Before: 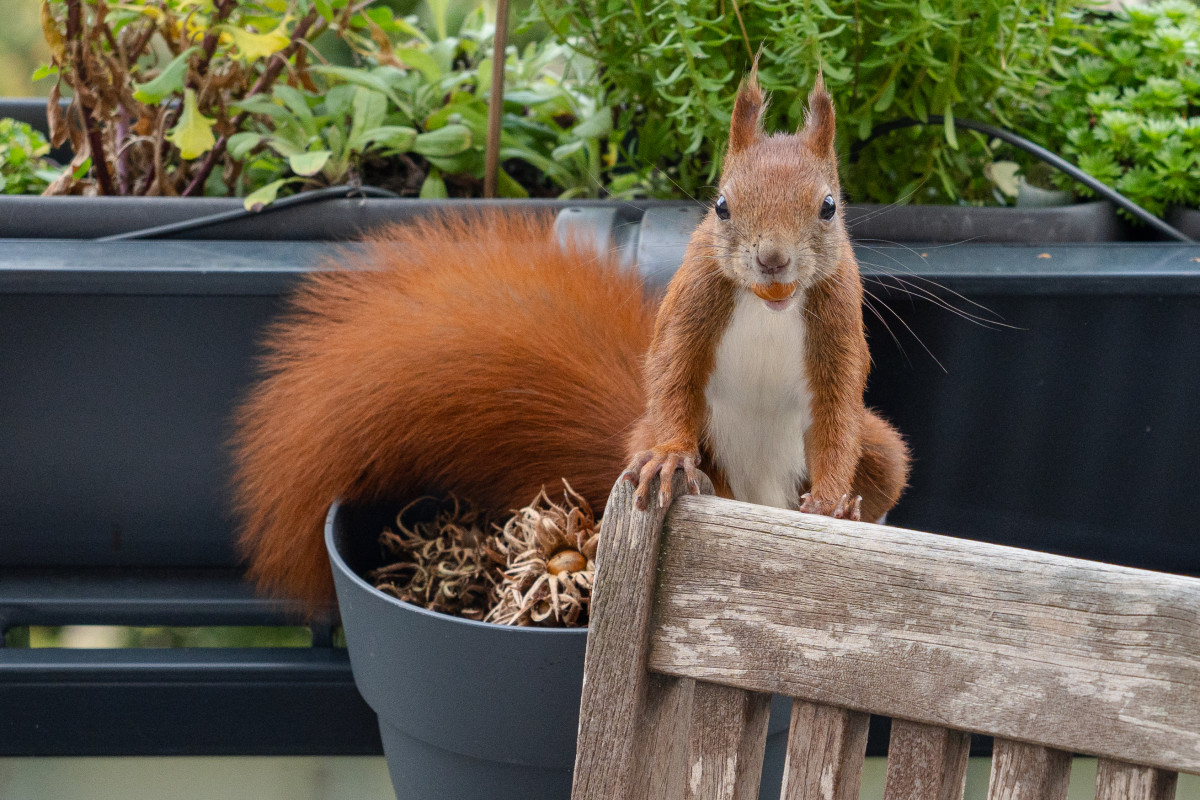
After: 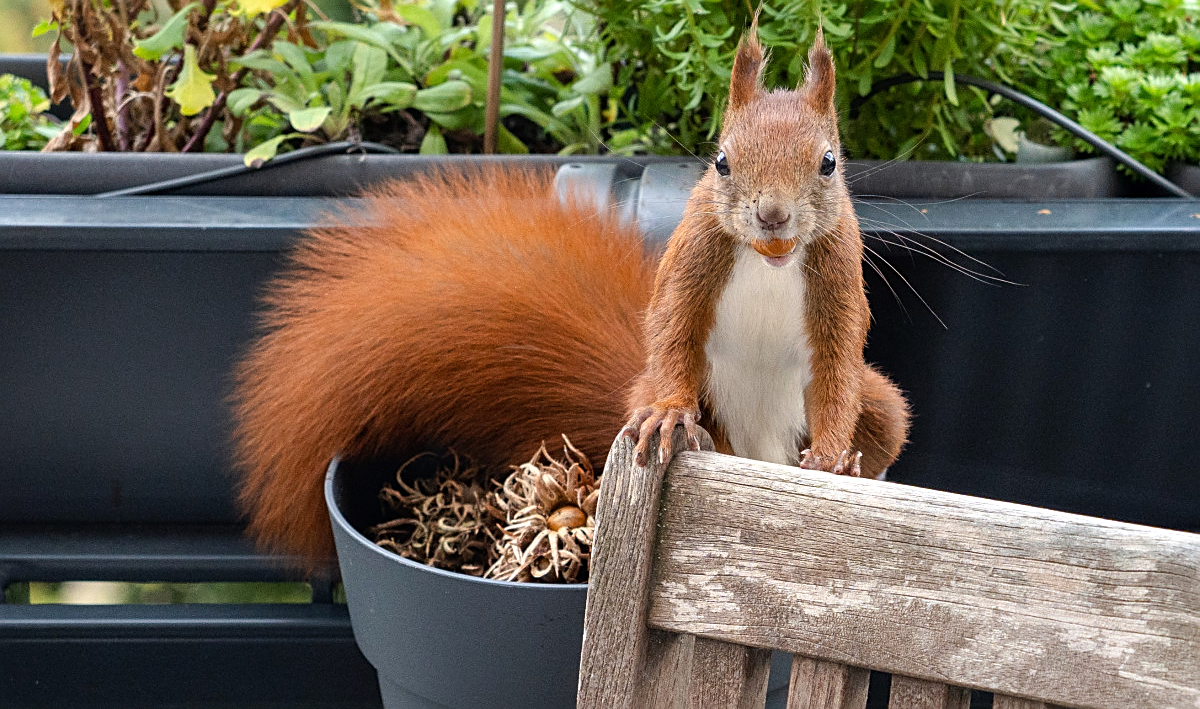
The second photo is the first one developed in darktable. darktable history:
crop and rotate: top 5.522%, bottom 5.811%
tone equalizer: -8 EV -0.44 EV, -7 EV -0.418 EV, -6 EV -0.355 EV, -5 EV -0.193 EV, -3 EV 0.227 EV, -2 EV 0.33 EV, -1 EV 0.397 EV, +0 EV 0.402 EV
sharpen: on, module defaults
